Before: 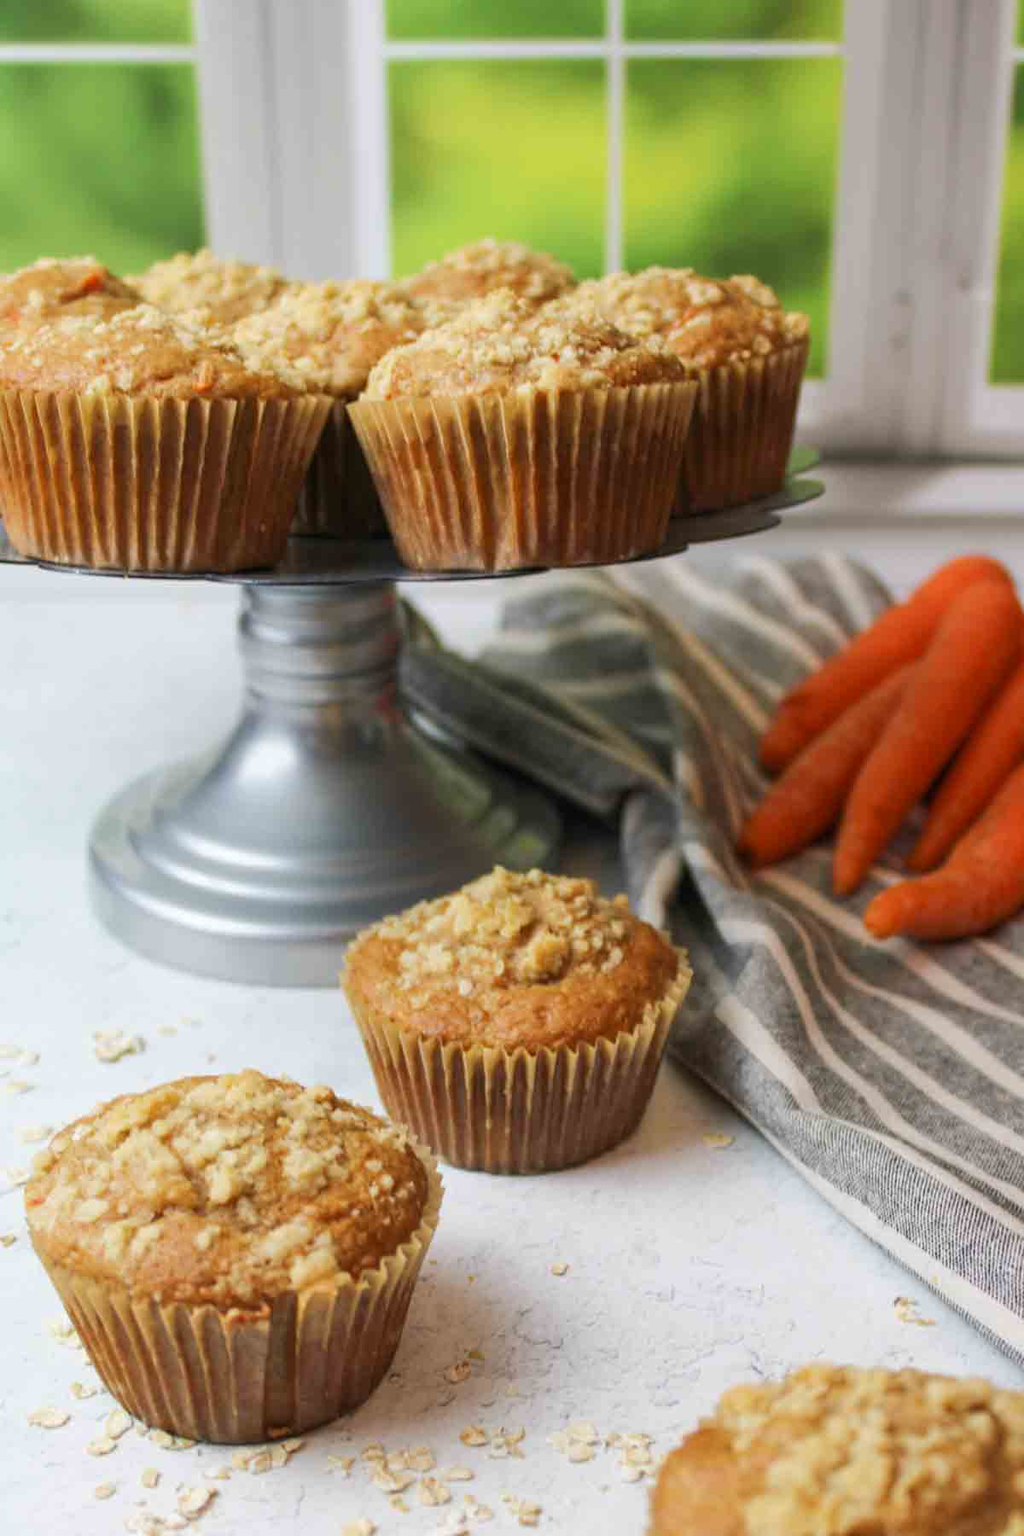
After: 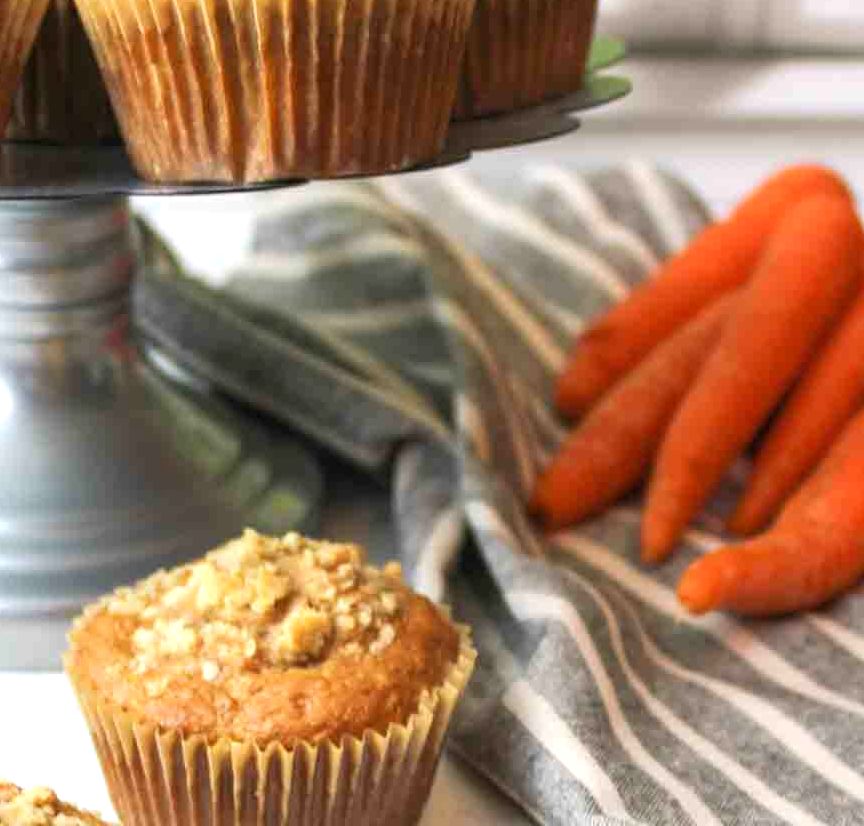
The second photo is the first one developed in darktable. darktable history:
crop and rotate: left 27.938%, top 27.046%, bottom 27.046%
exposure: black level correction 0, exposure 0.7 EV, compensate exposure bias true, compensate highlight preservation false
